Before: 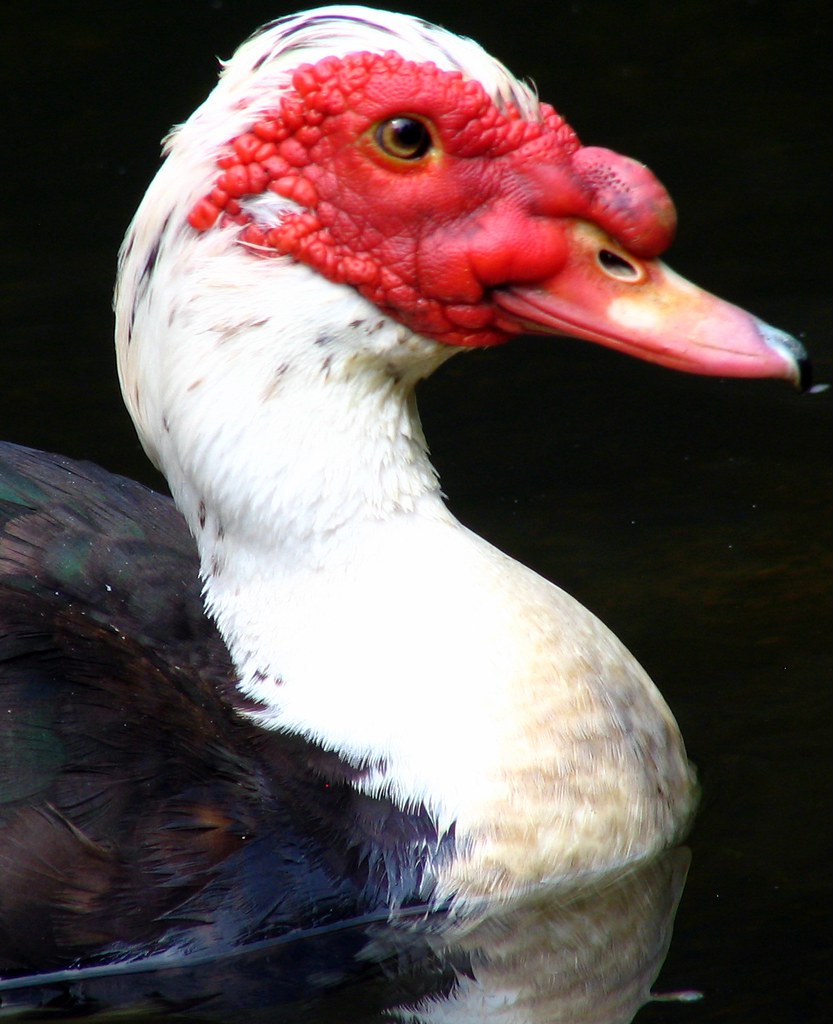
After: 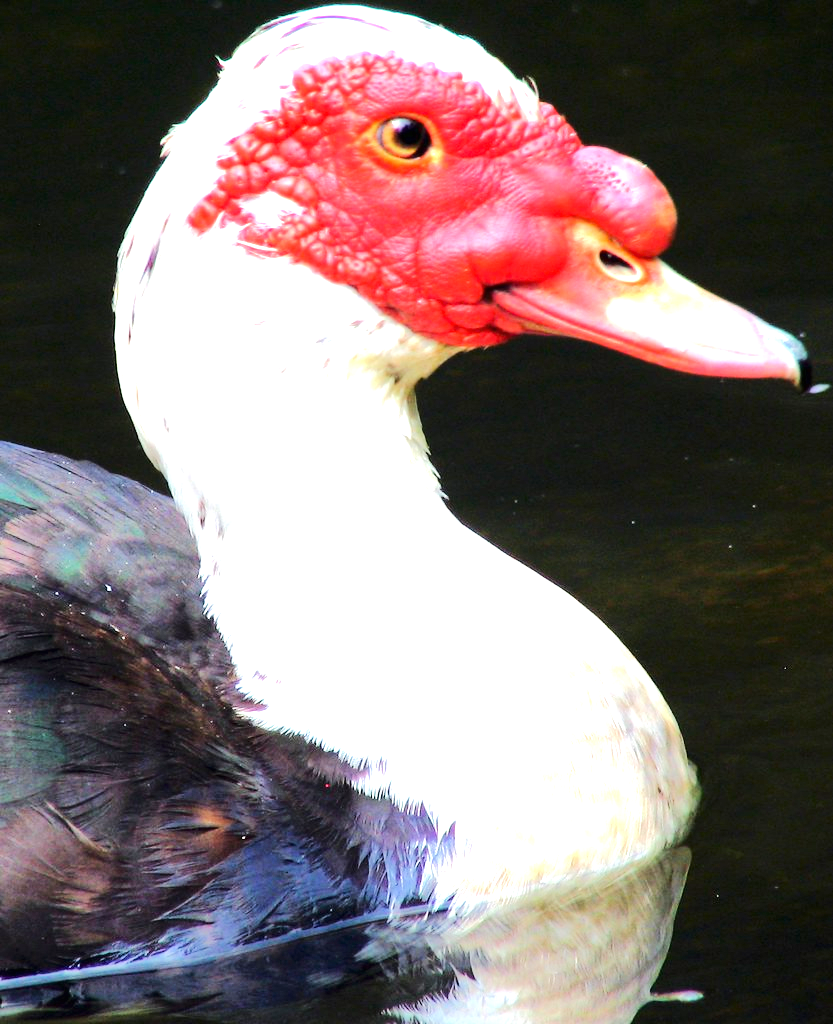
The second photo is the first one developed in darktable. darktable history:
tone equalizer: -7 EV 0.152 EV, -6 EV 0.587 EV, -5 EV 1.16 EV, -4 EV 1.37 EV, -3 EV 1.17 EV, -2 EV 0.6 EV, -1 EV 0.146 EV, edges refinement/feathering 500, mask exposure compensation -1.57 EV, preserve details no
exposure: black level correction 0, exposure 1.375 EV, compensate highlight preservation false
